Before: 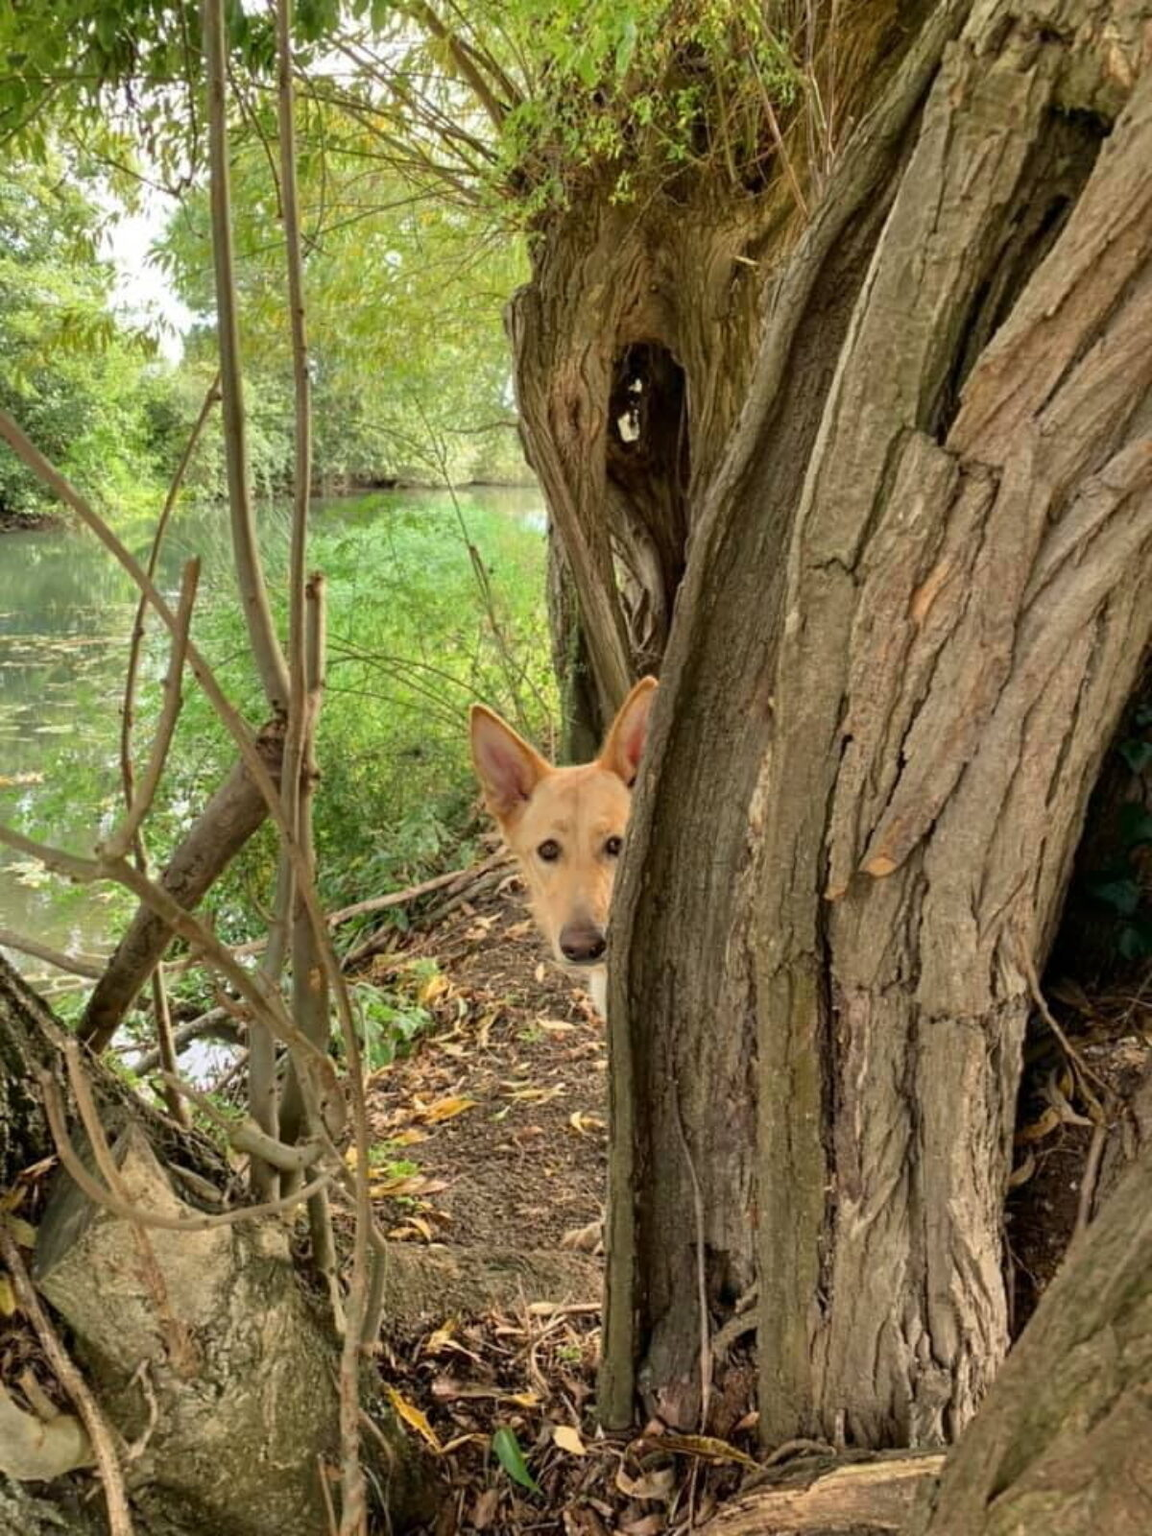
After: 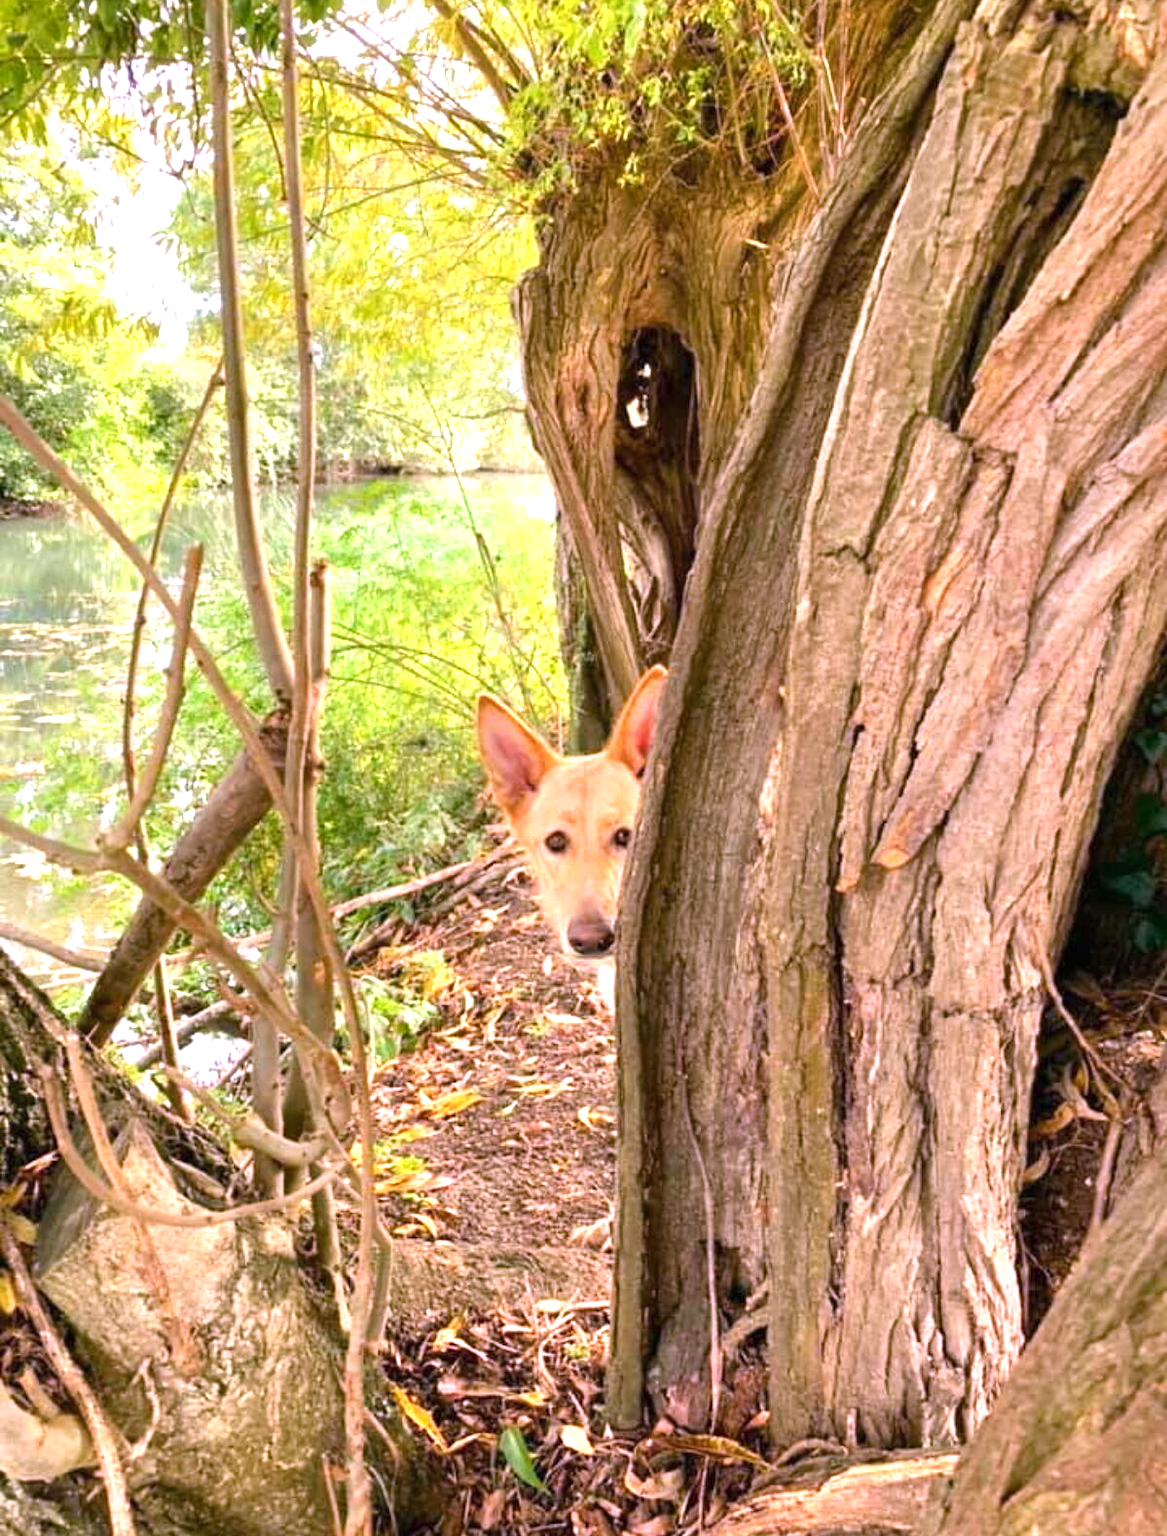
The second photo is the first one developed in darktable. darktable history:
color correction: highlights a* 15.38, highlights b* -20.3
exposure: black level correction 0, exposure 1.183 EV, compensate exposure bias true, compensate highlight preservation false
tone equalizer: on, module defaults
crop: top 1.362%, right 0.012%
color balance rgb: shadows lift › chroma 0.856%, shadows lift › hue 112.97°, perceptual saturation grading › global saturation 19.48%, global vibrance 19.685%
